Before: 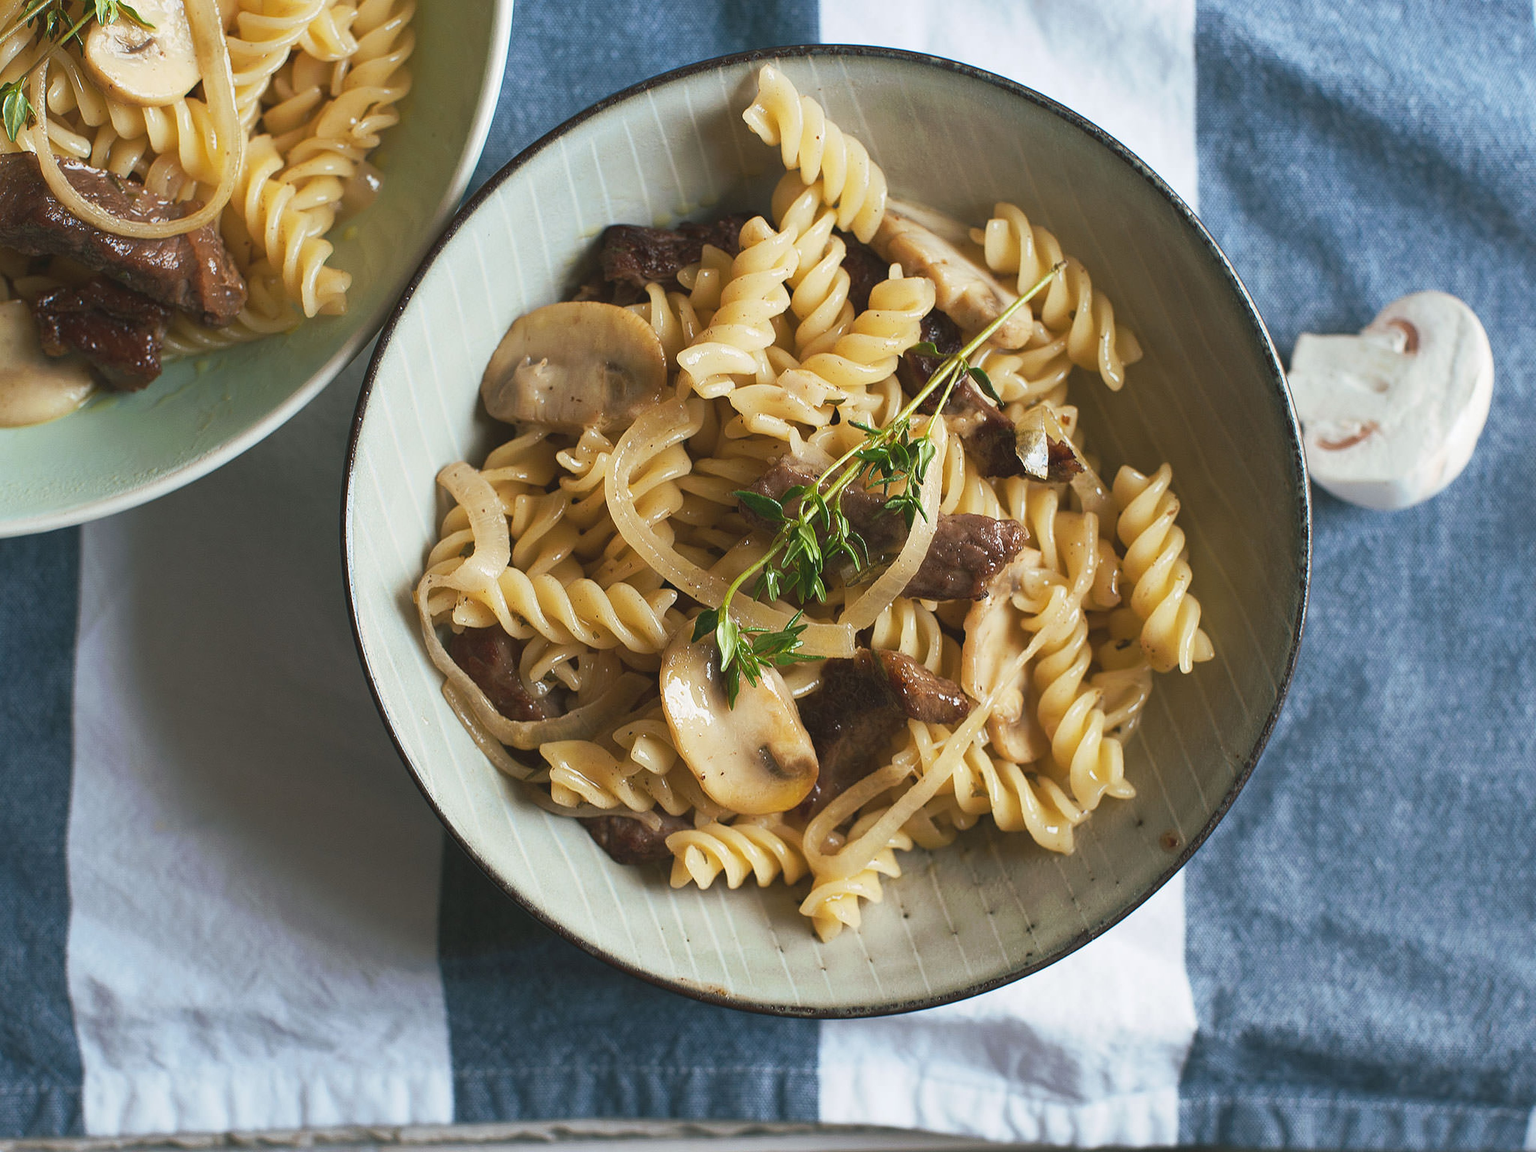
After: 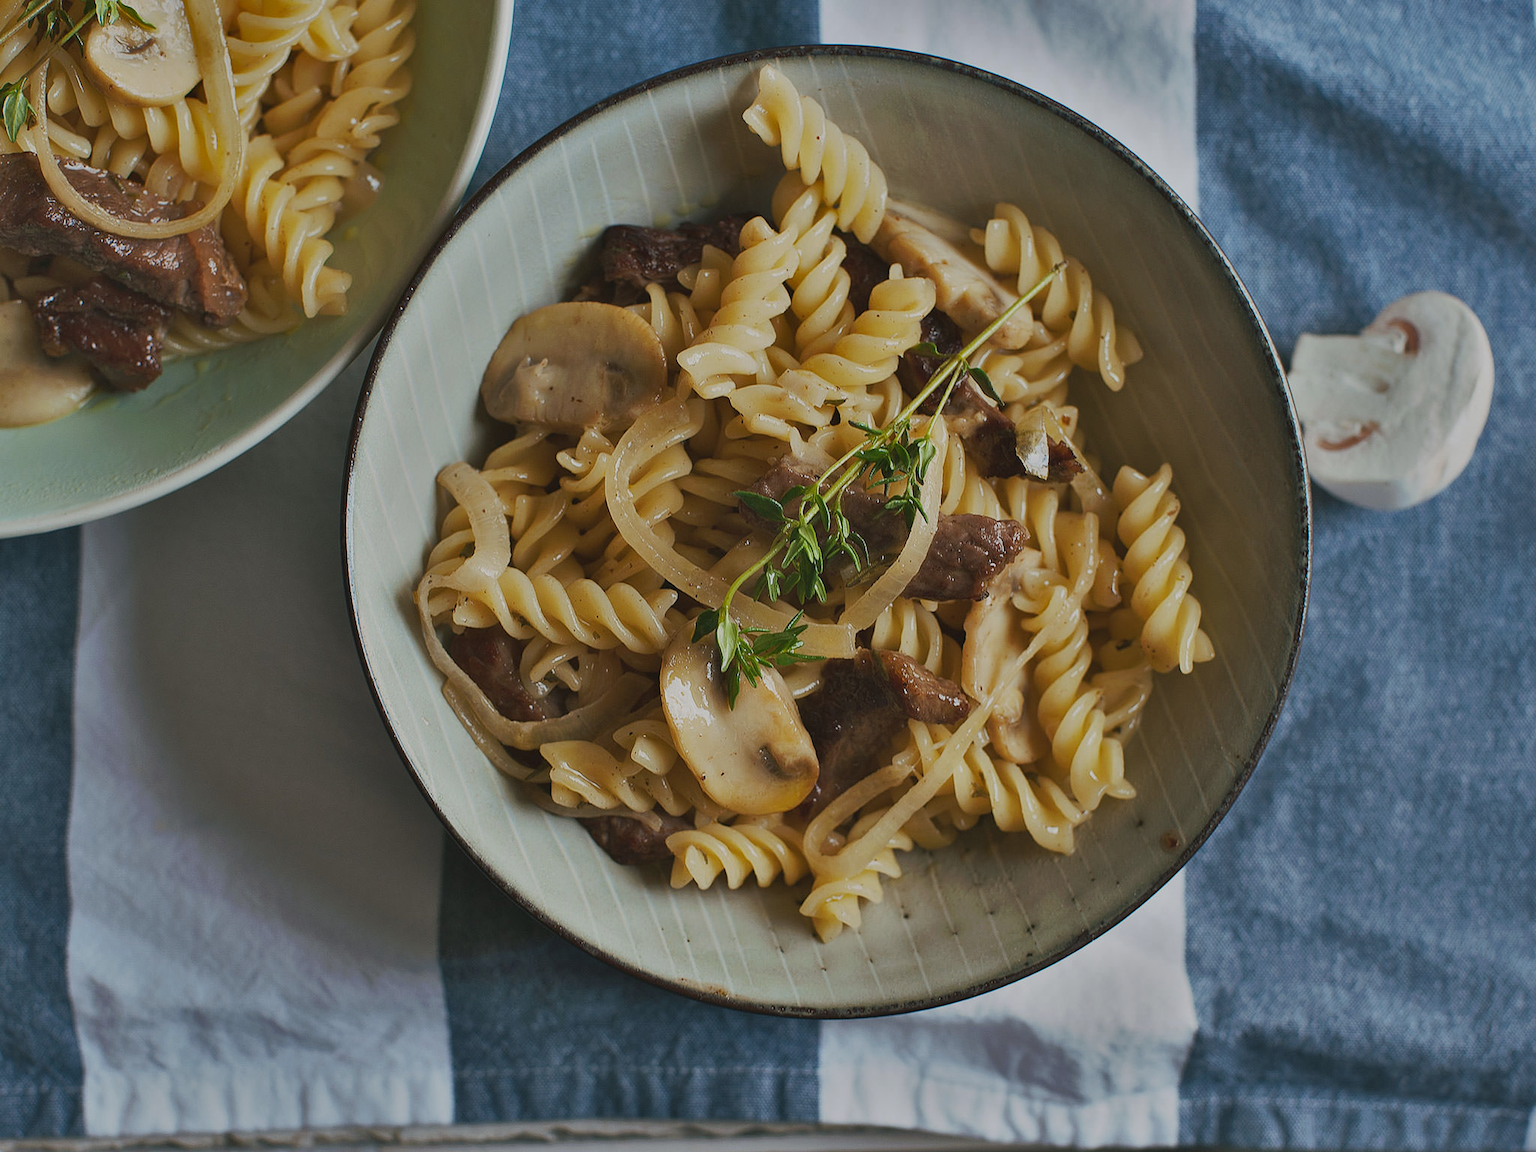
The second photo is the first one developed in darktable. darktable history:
shadows and highlights: shadows 81.87, white point adjustment -8.96, highlights -61.3, soften with gaussian
sharpen: amount 0.201
exposure: exposure -0.422 EV, compensate highlight preservation false
